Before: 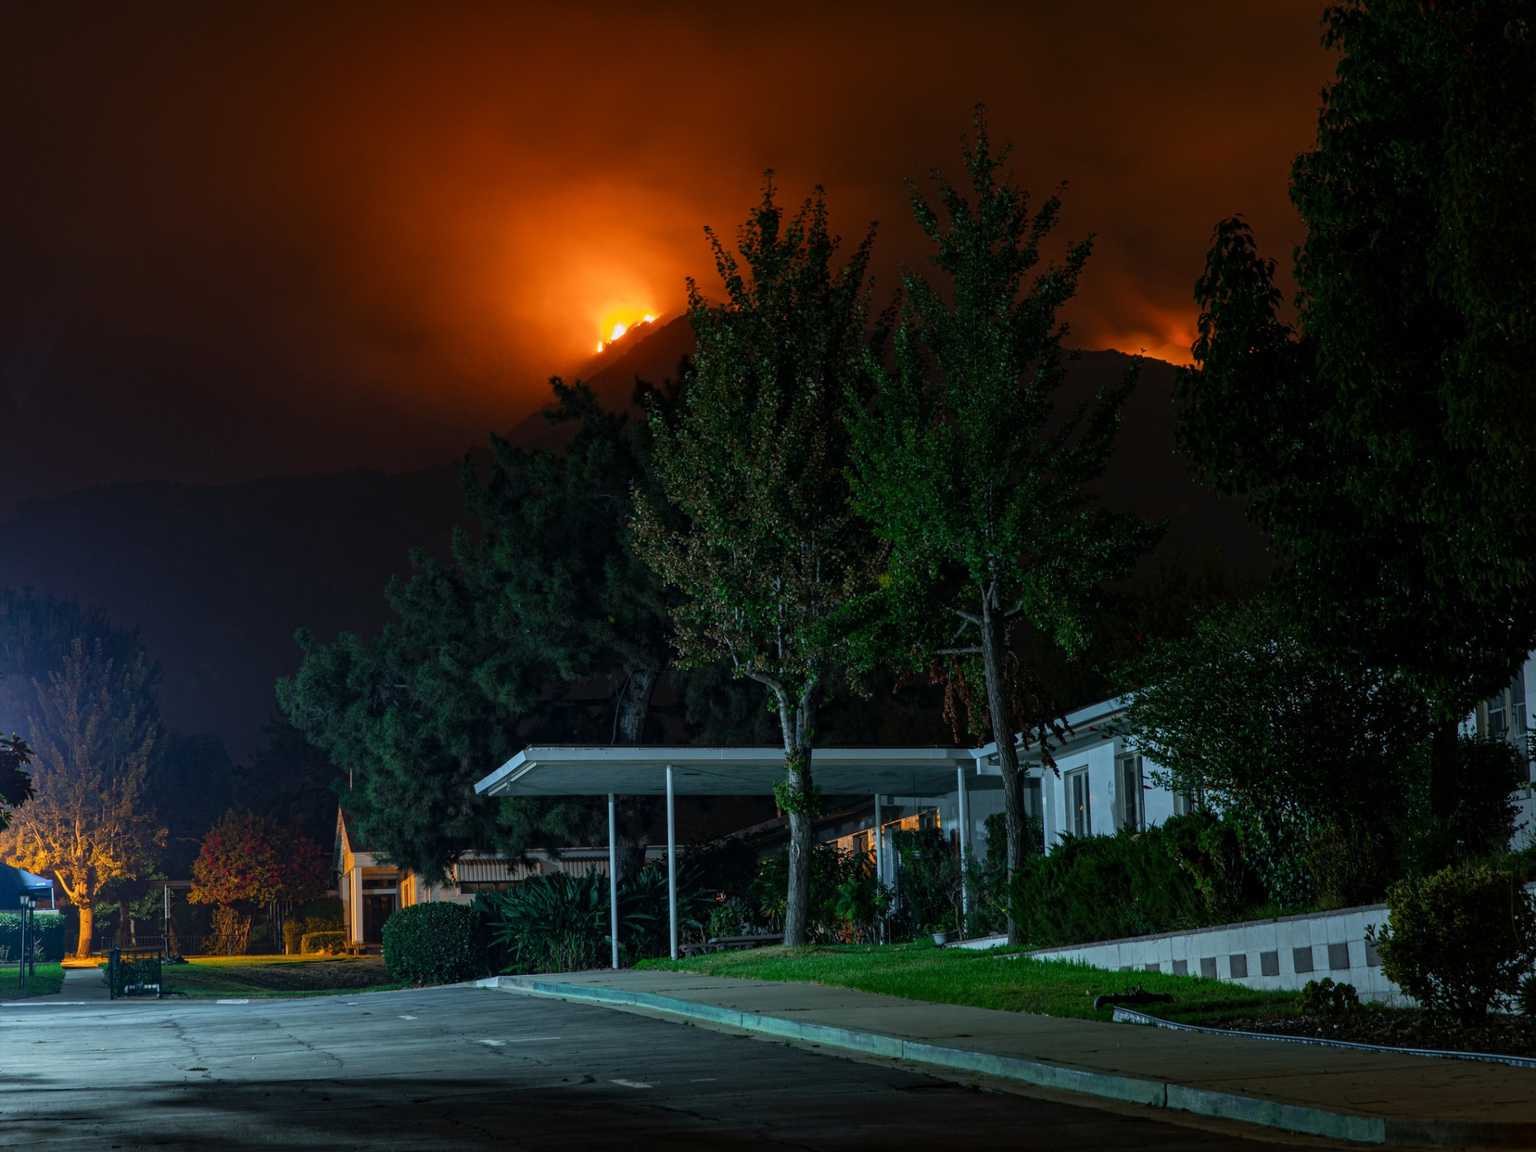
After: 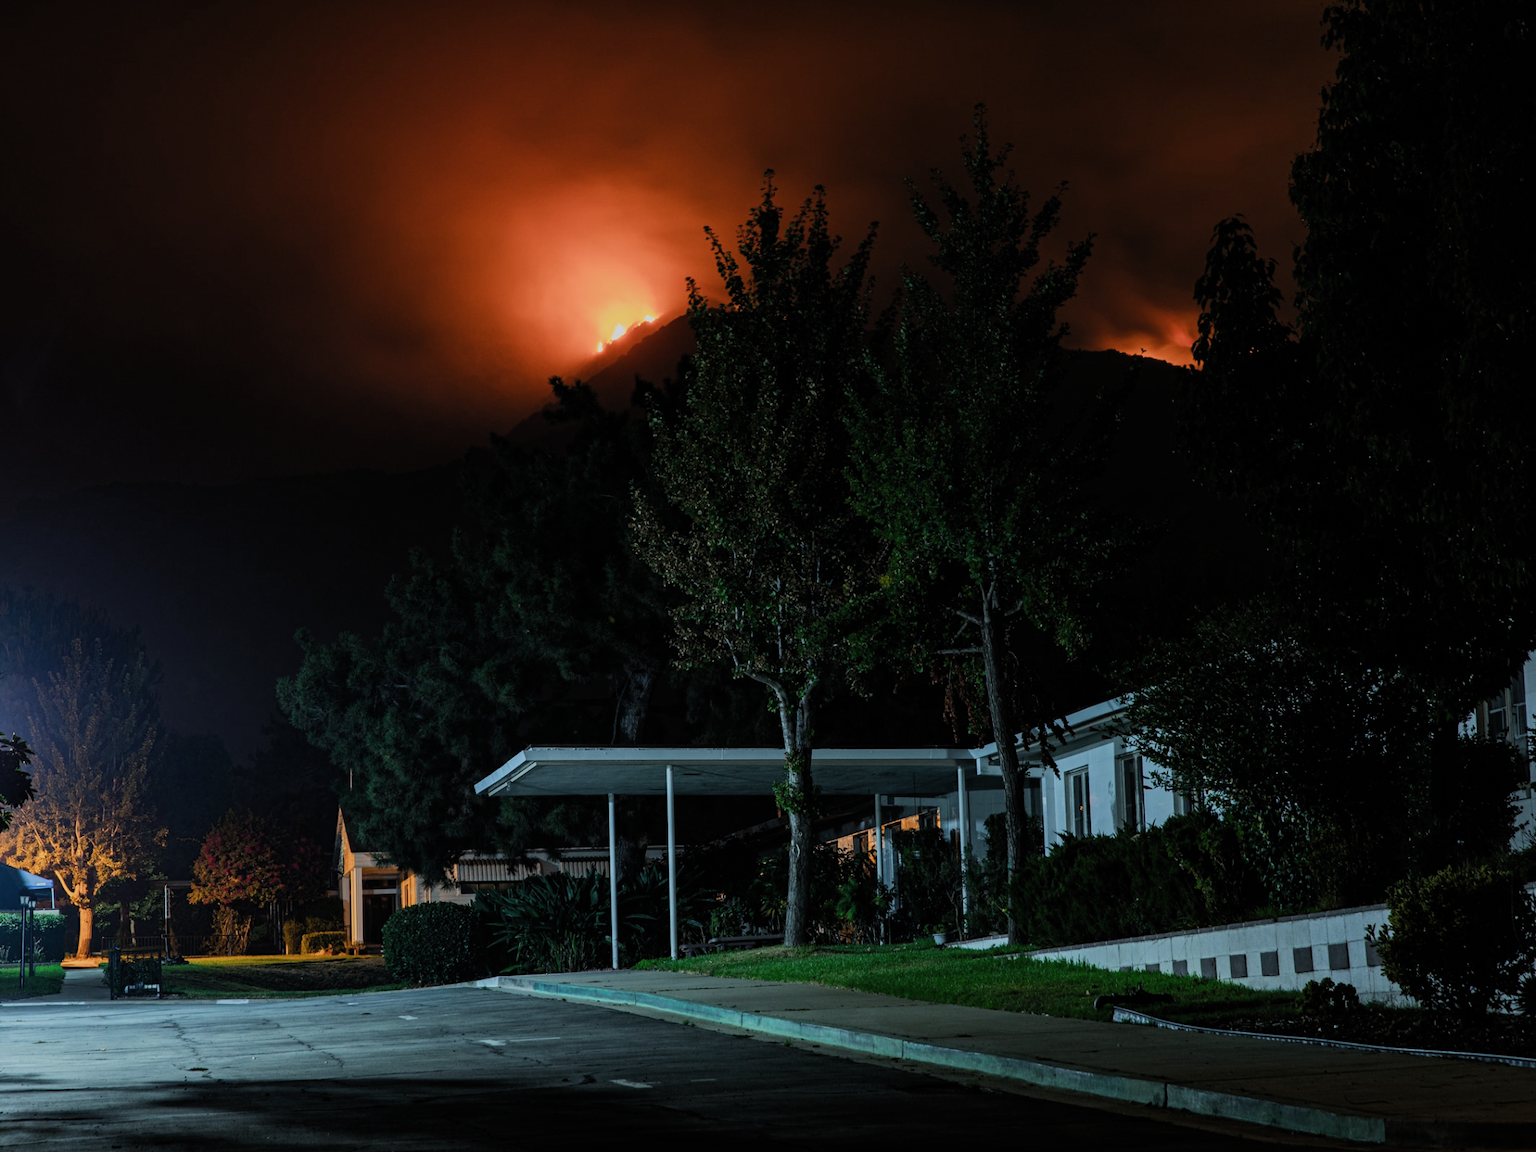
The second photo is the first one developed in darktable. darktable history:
filmic rgb: black relative exposure -7.65 EV, white relative exposure 4.56 EV, hardness 3.61, contrast 1.236, color science v5 (2021), contrast in shadows safe, contrast in highlights safe
